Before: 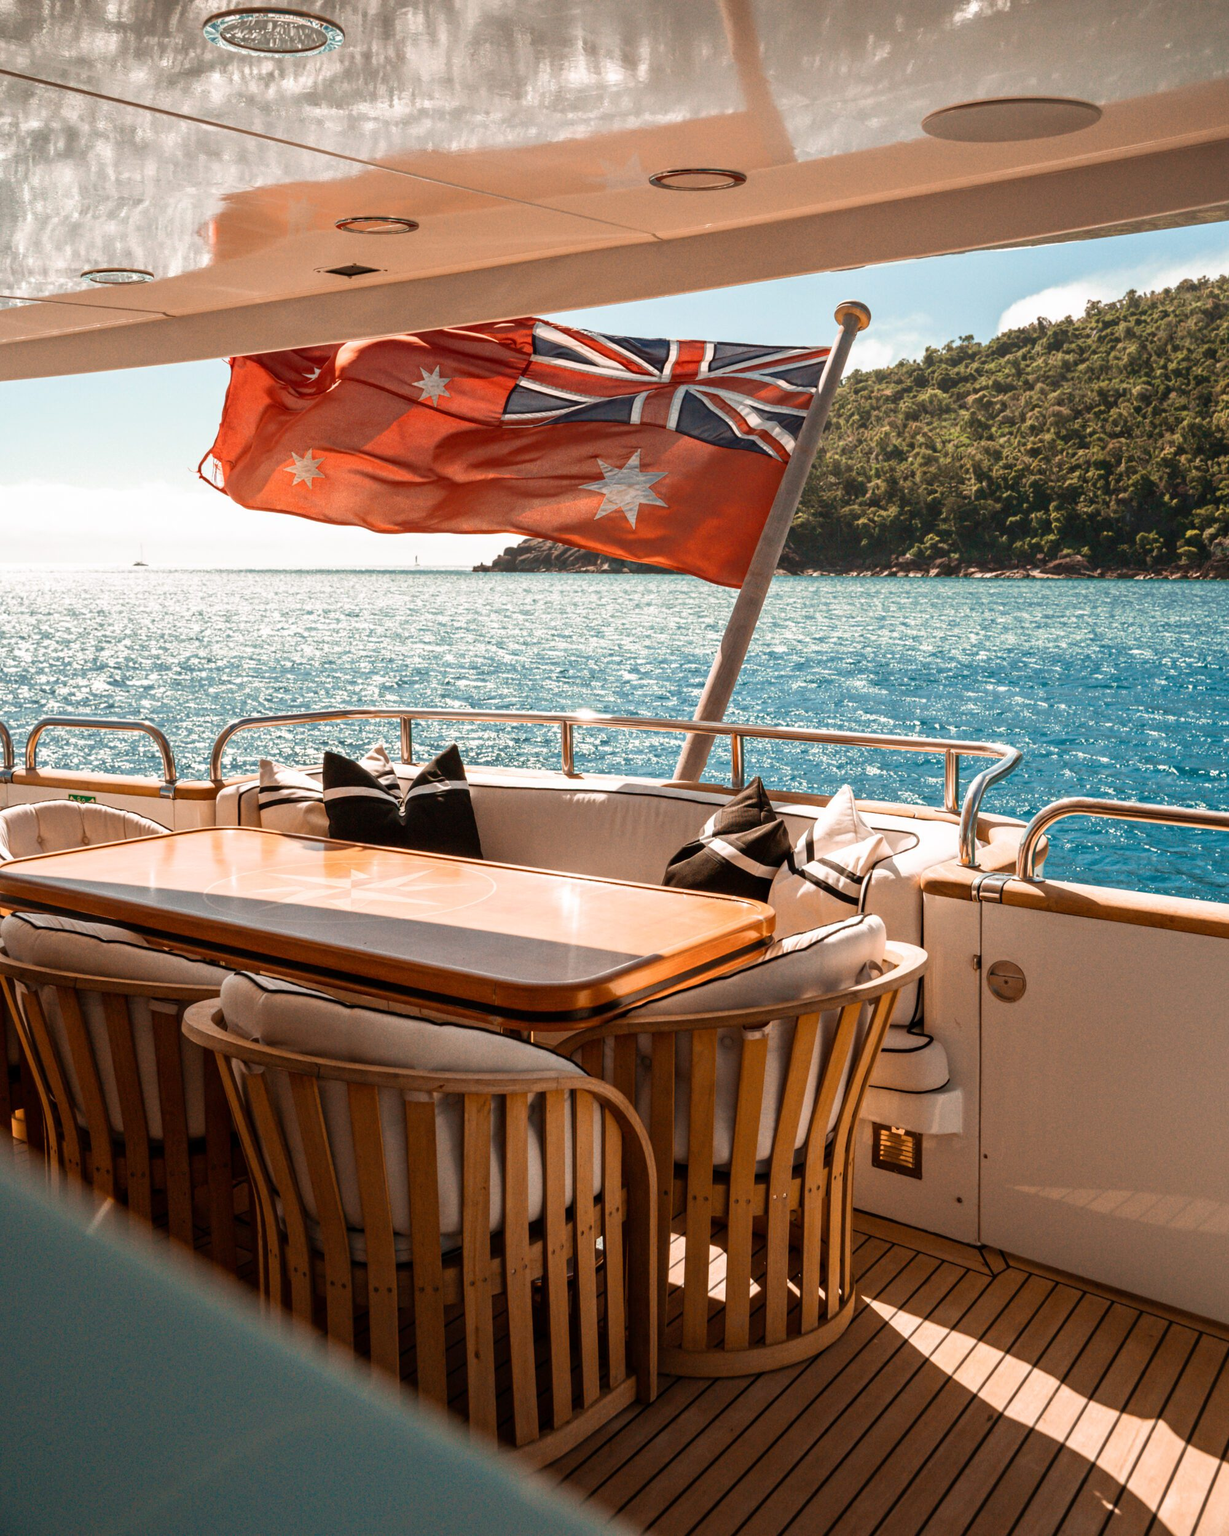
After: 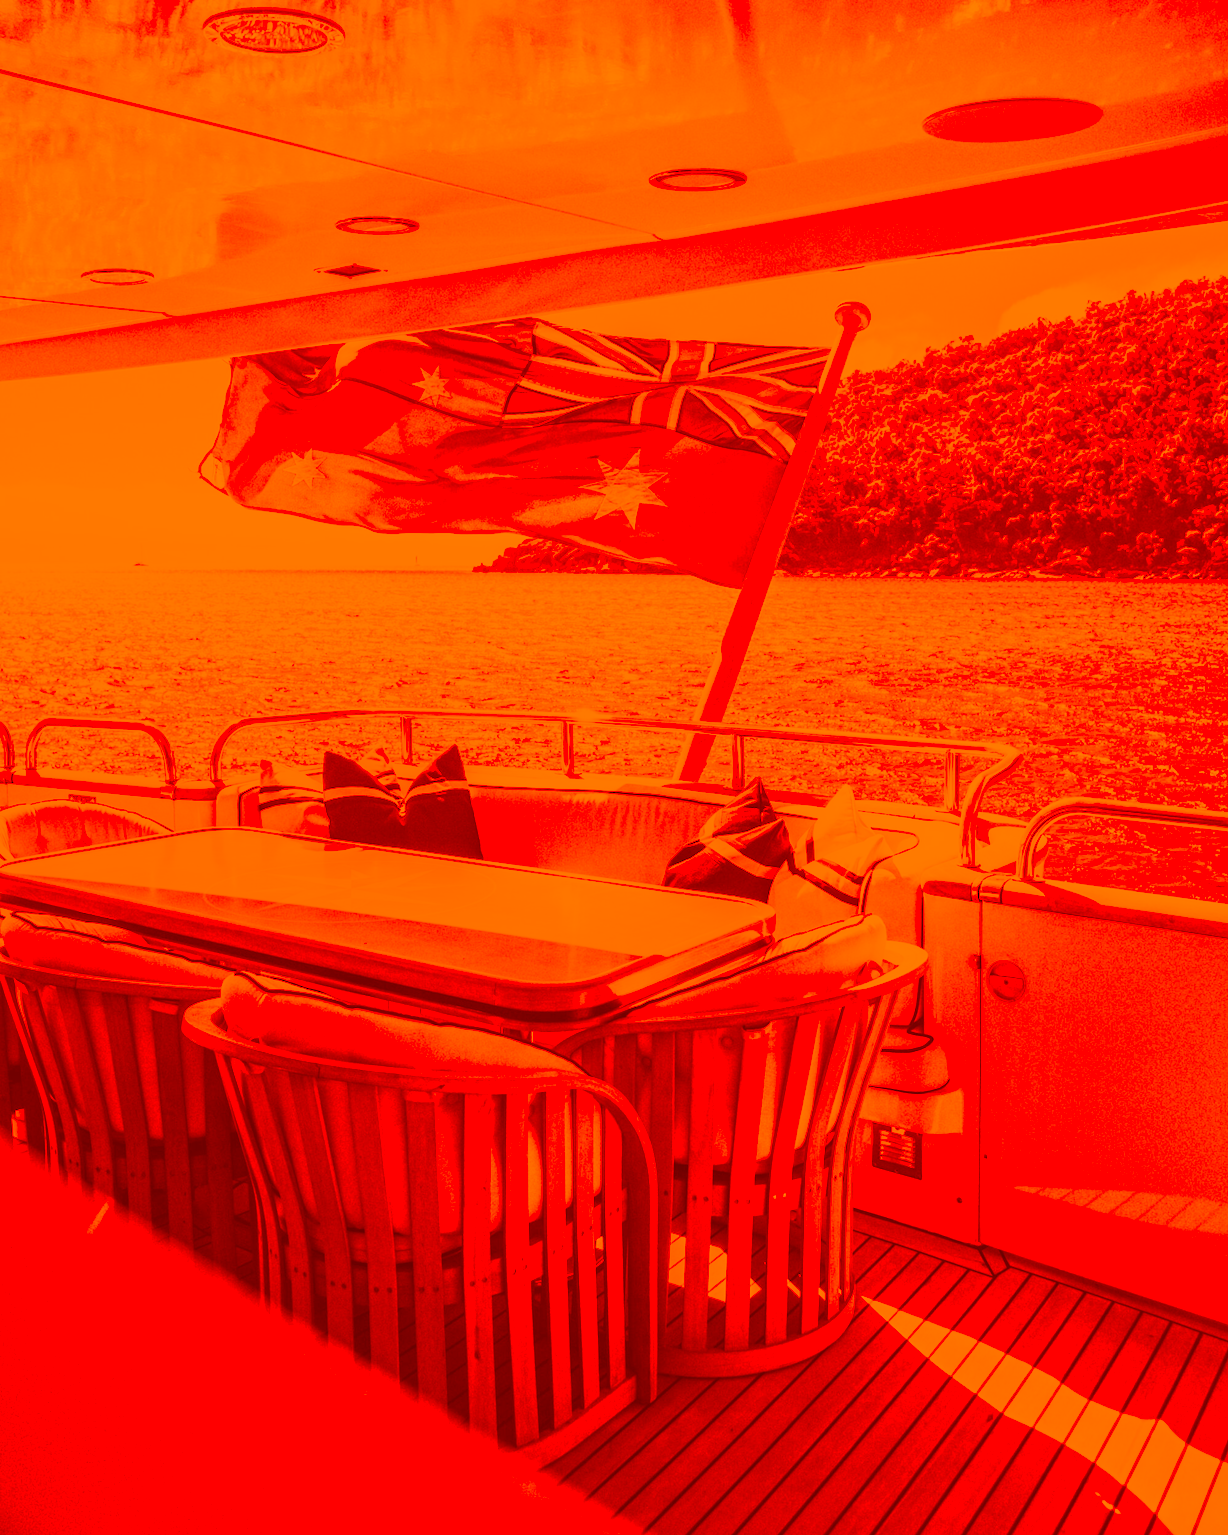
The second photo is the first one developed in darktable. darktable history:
color correction: highlights a* -39.59, highlights b* -39.98, shadows a* -39.35, shadows b* -39.42, saturation -2.94
exposure: black level correction 0, exposure 0.693 EV, compensate highlight preservation false
local contrast: on, module defaults
contrast brightness saturation: contrast 0.525, brightness 0.451, saturation -0.983
color balance rgb: linear chroma grading › global chroma 8.971%, perceptual saturation grading › global saturation 42.485%, global vibrance 20%
